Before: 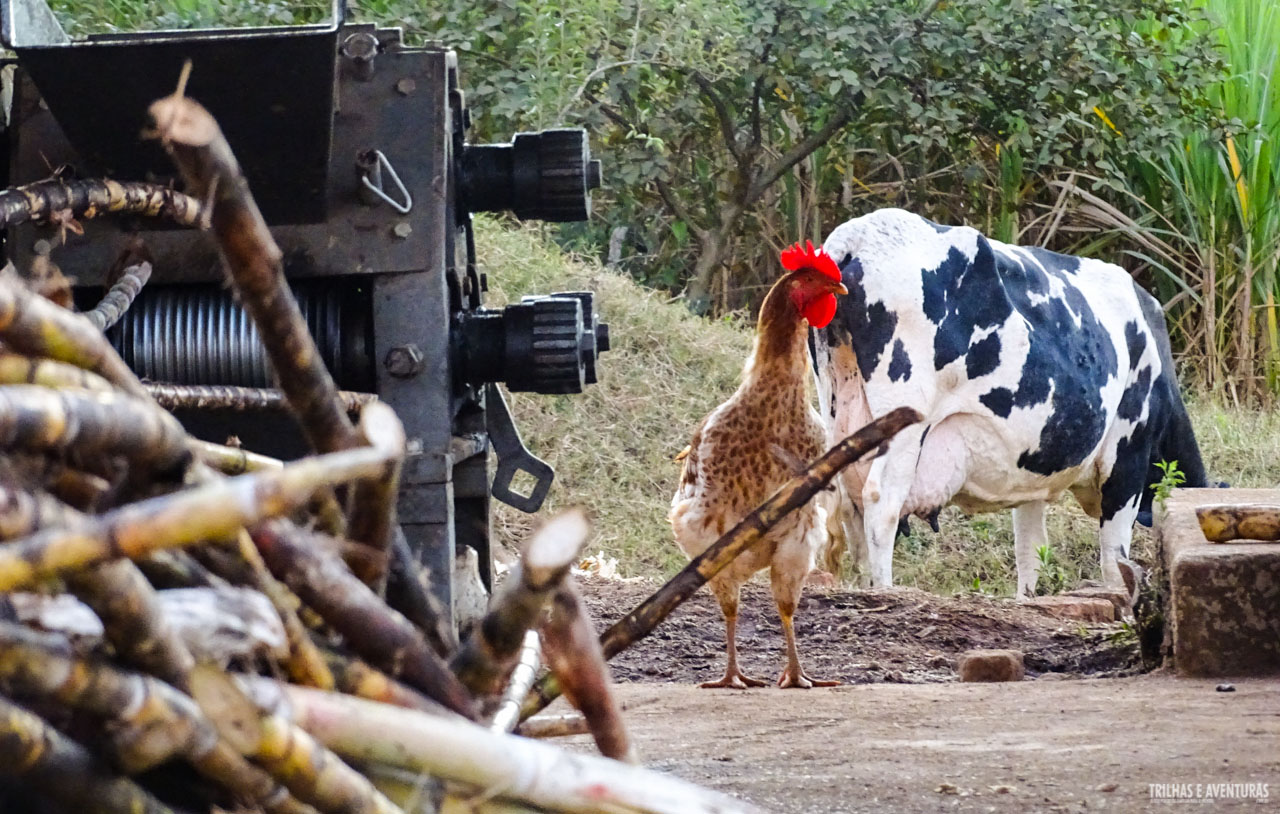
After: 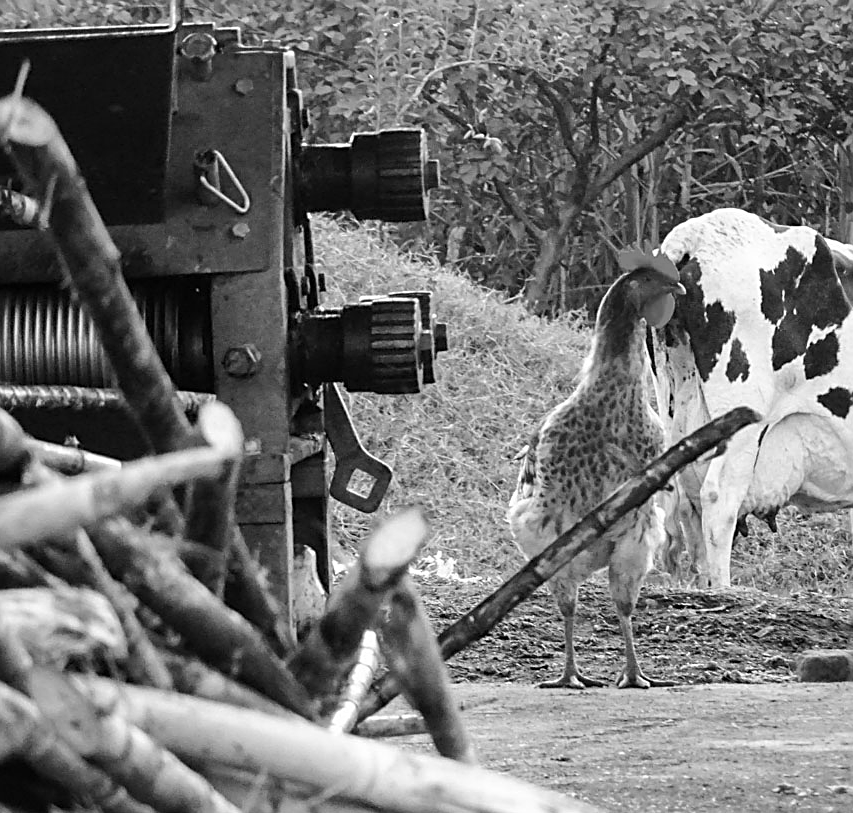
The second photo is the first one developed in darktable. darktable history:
crop and rotate: left 12.673%, right 20.66%
monochrome: on, module defaults
sharpen: on, module defaults
contrast brightness saturation: saturation -0.05
